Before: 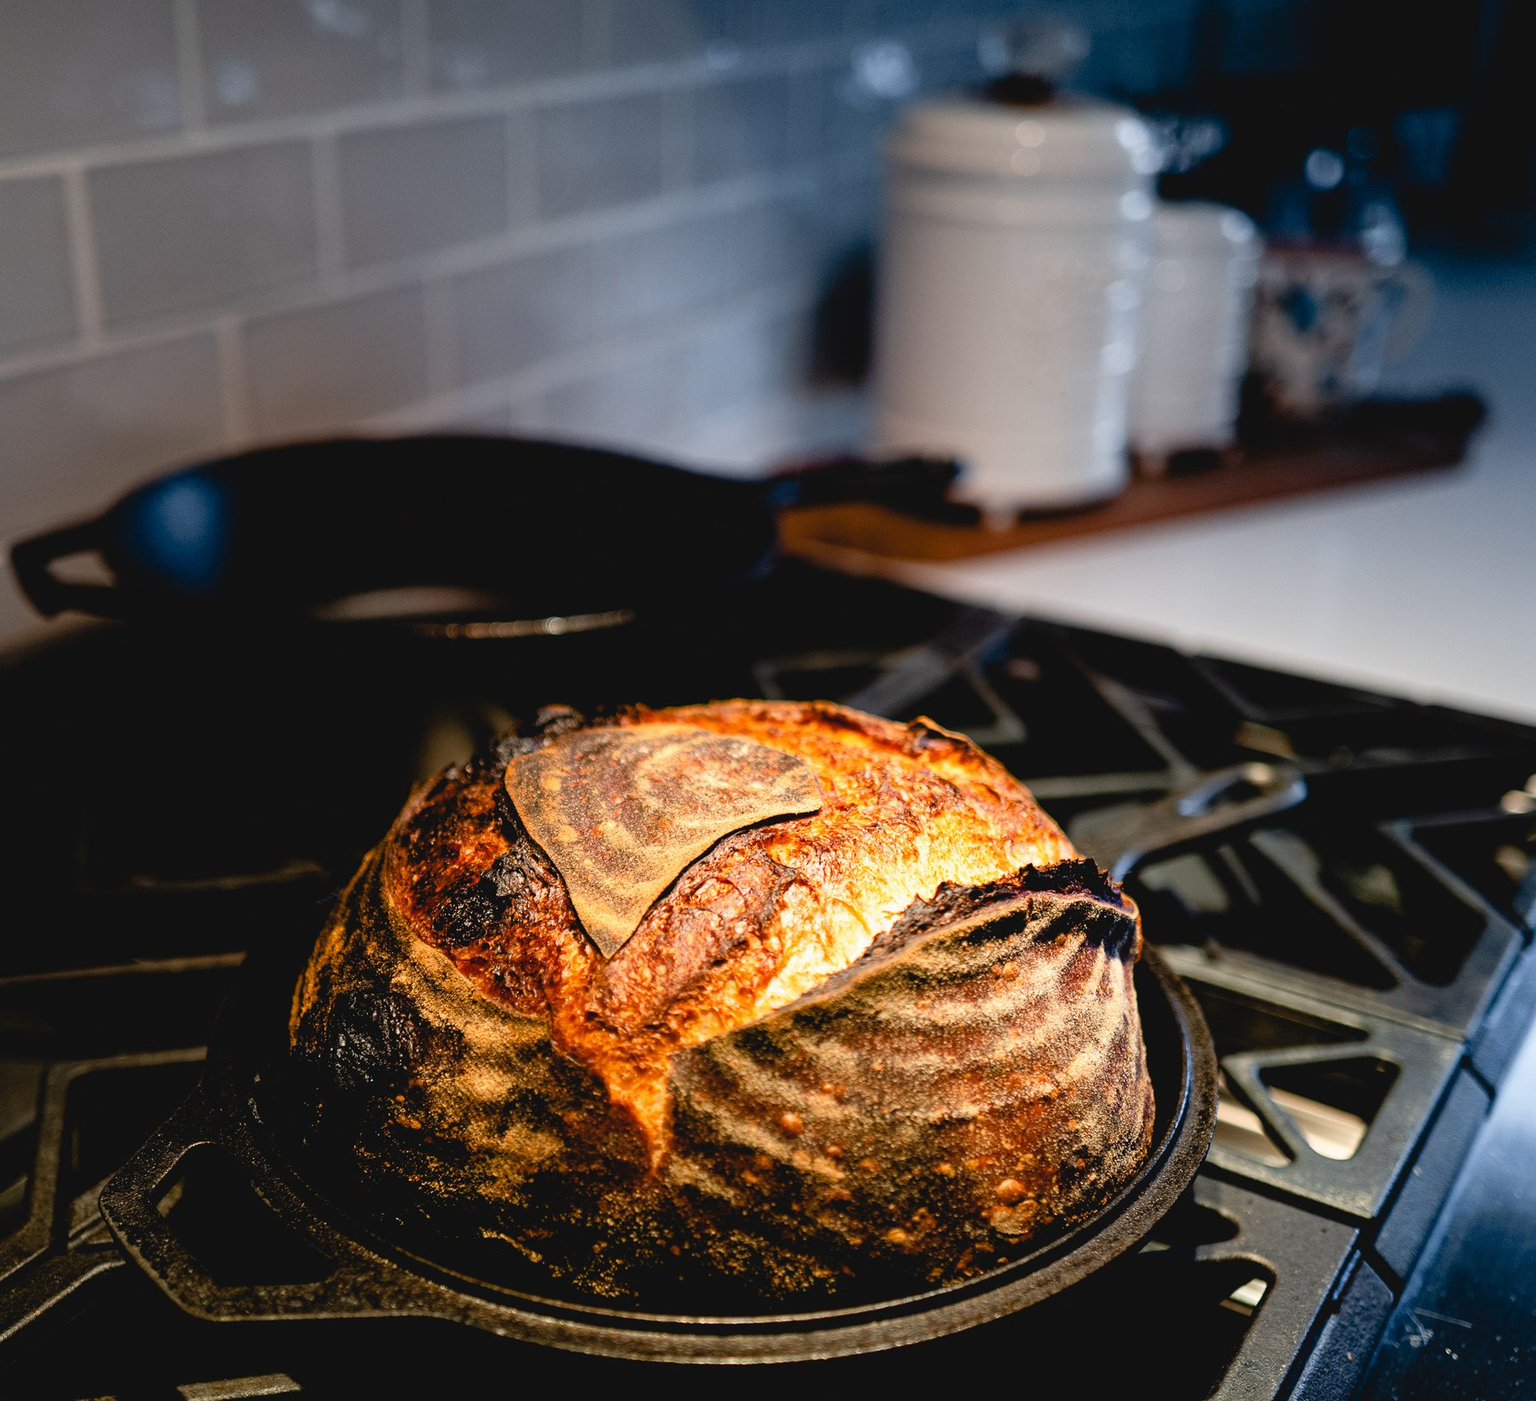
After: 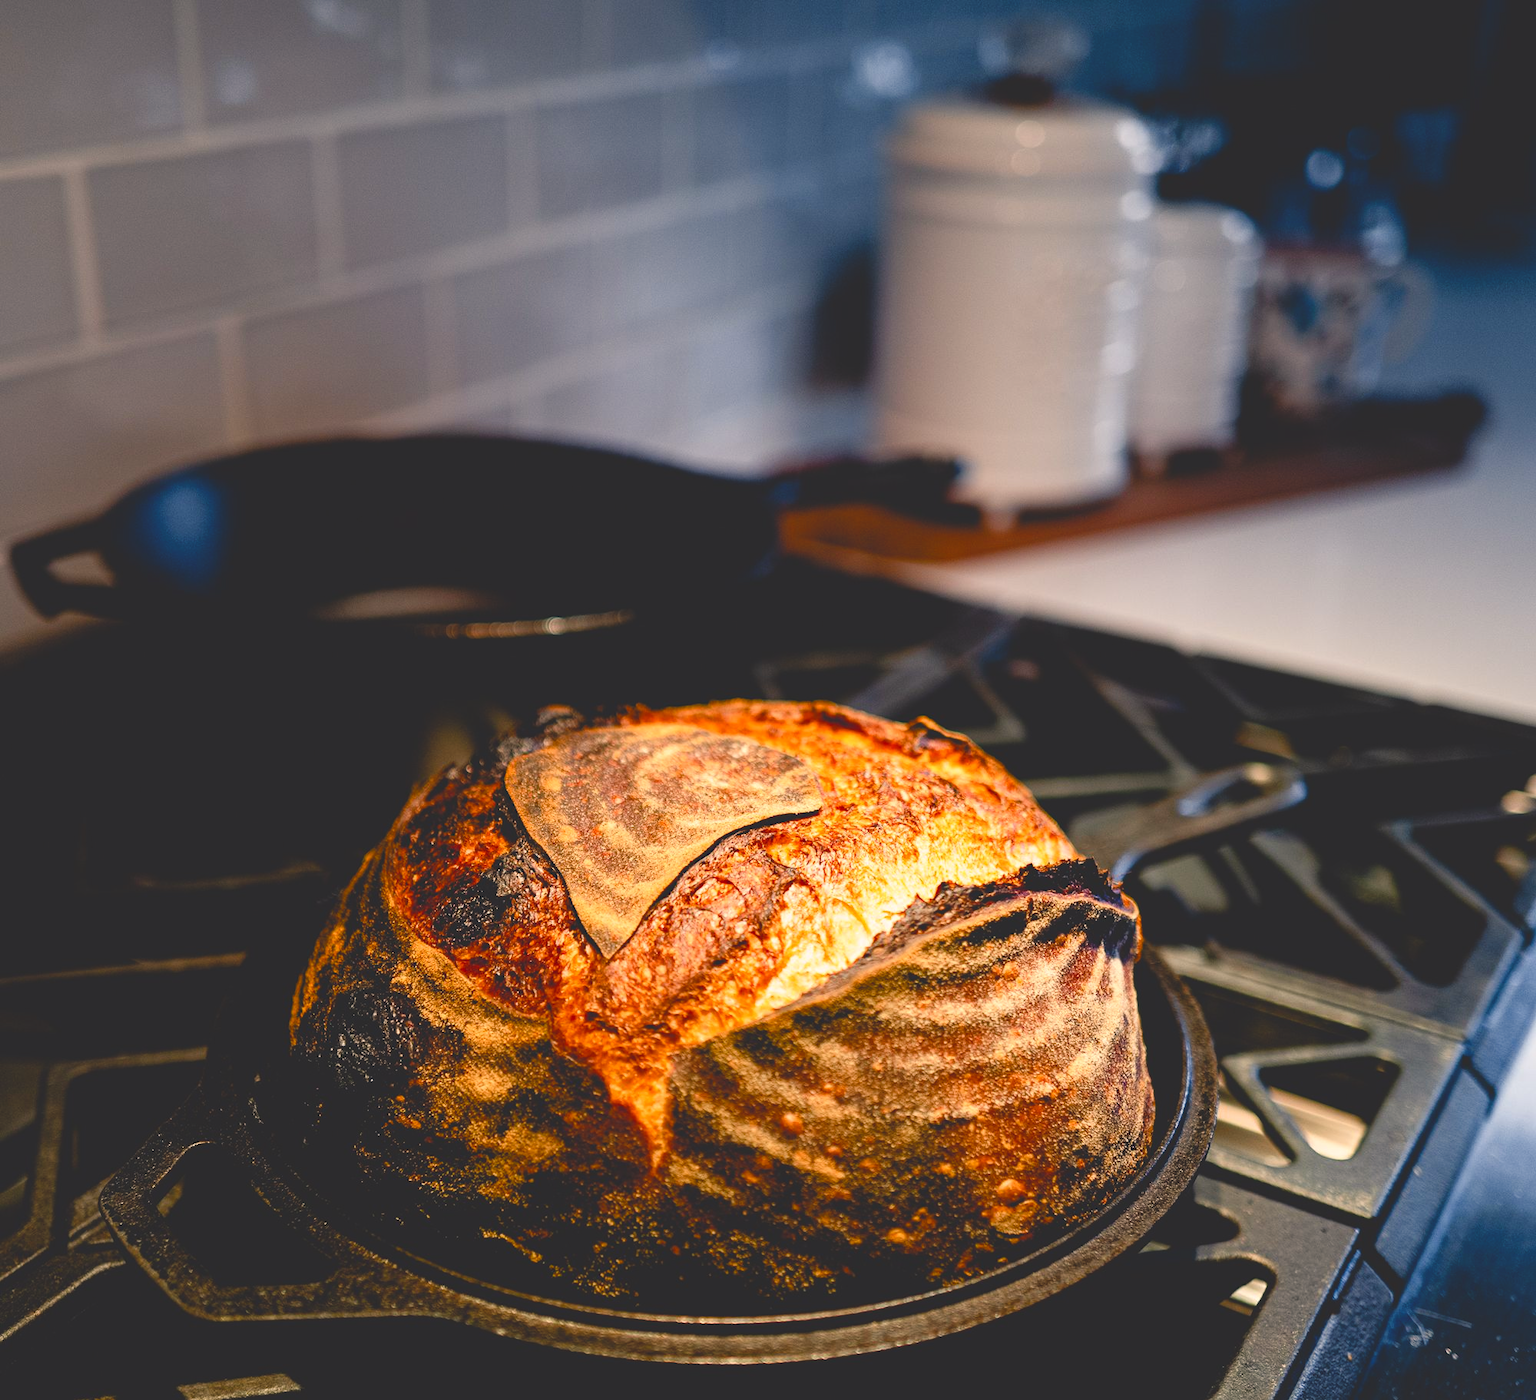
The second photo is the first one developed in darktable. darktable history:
exposure: compensate highlight preservation false
color balance rgb: shadows lift › chroma 2%, shadows lift › hue 247.2°, power › chroma 0.3%, power › hue 25.2°, highlights gain › chroma 3%, highlights gain › hue 60°, global offset › luminance 2%, perceptual saturation grading › global saturation 20%, perceptual saturation grading › highlights -20%, perceptual saturation grading › shadows 30%
